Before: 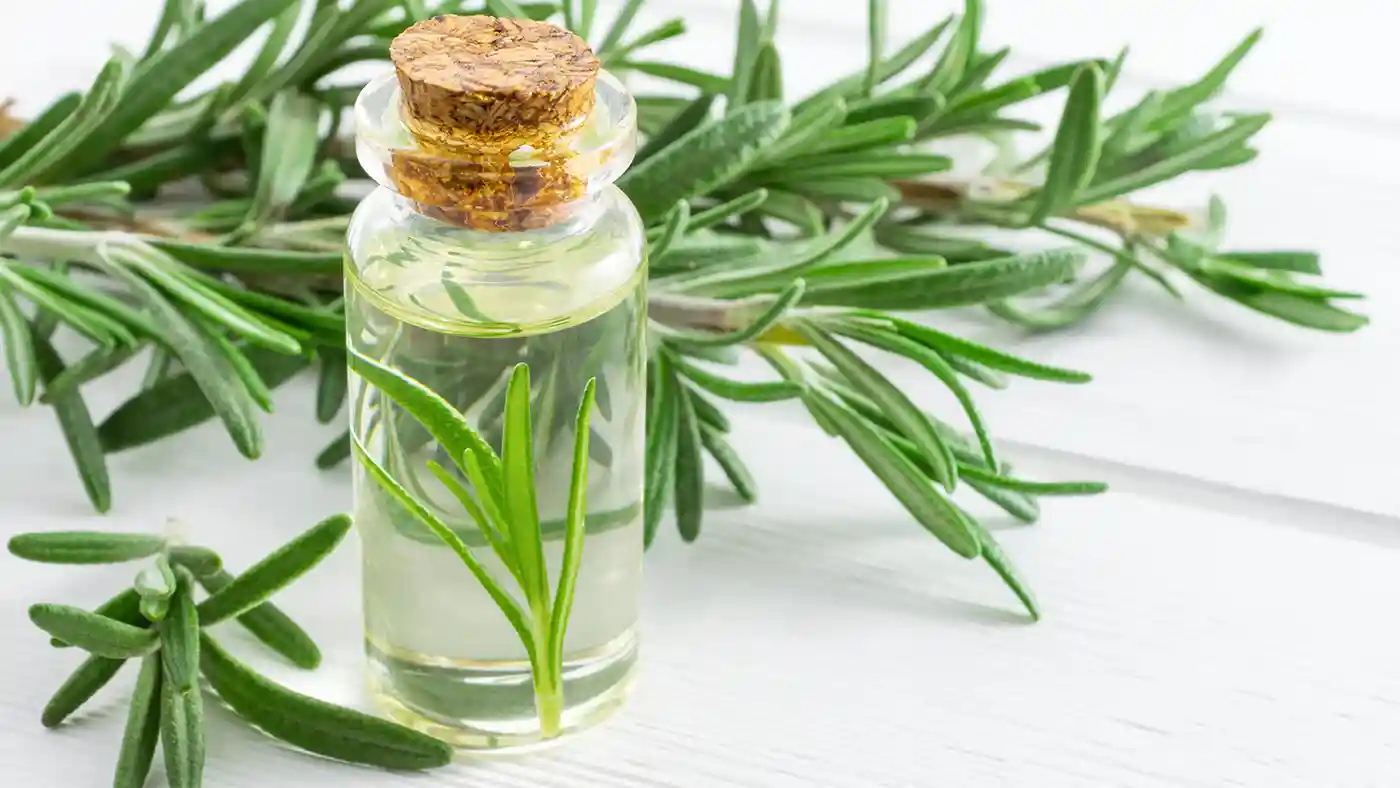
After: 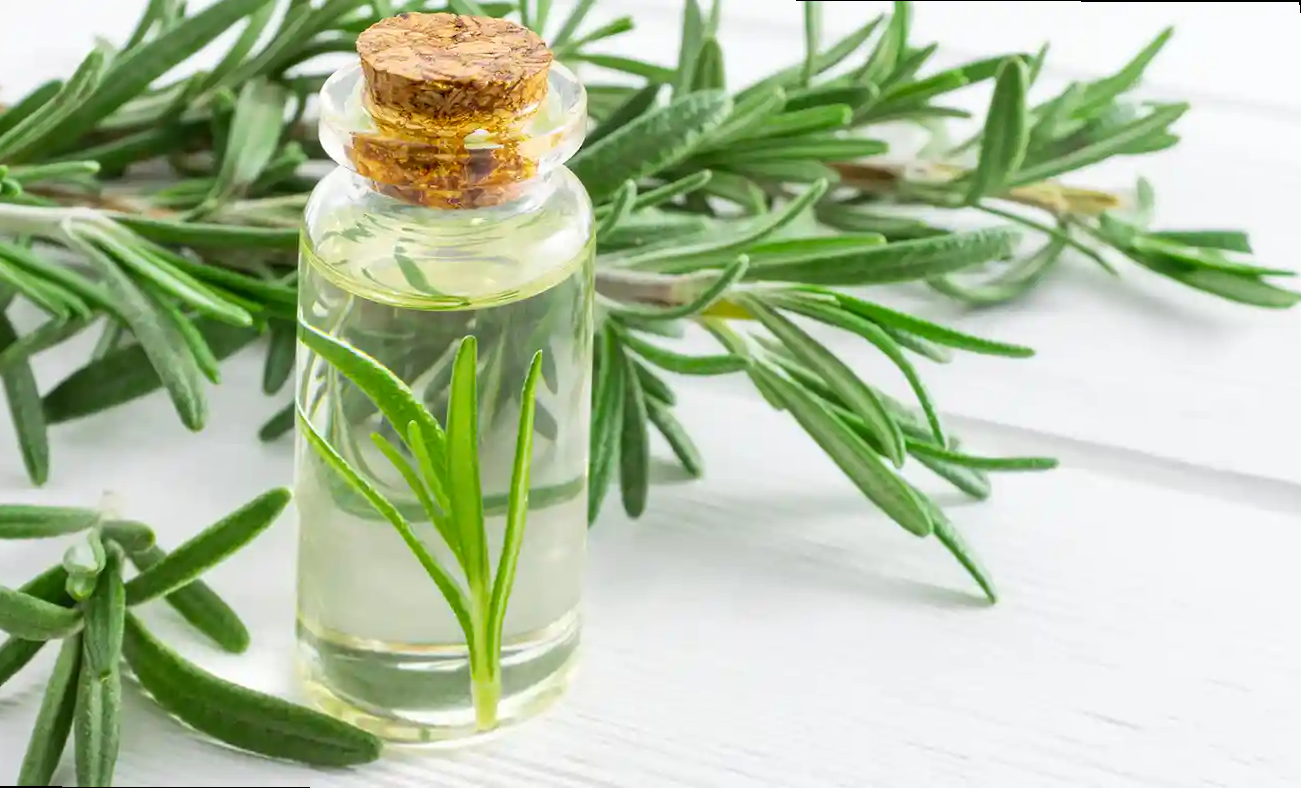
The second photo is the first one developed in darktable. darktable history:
color zones: curves: ch1 [(0, 0.525) (0.143, 0.556) (0.286, 0.52) (0.429, 0.5) (0.571, 0.5) (0.714, 0.5) (0.857, 0.503) (1, 0.525)]
rotate and perspective: rotation 0.215°, lens shift (vertical) -0.139, crop left 0.069, crop right 0.939, crop top 0.002, crop bottom 0.996
